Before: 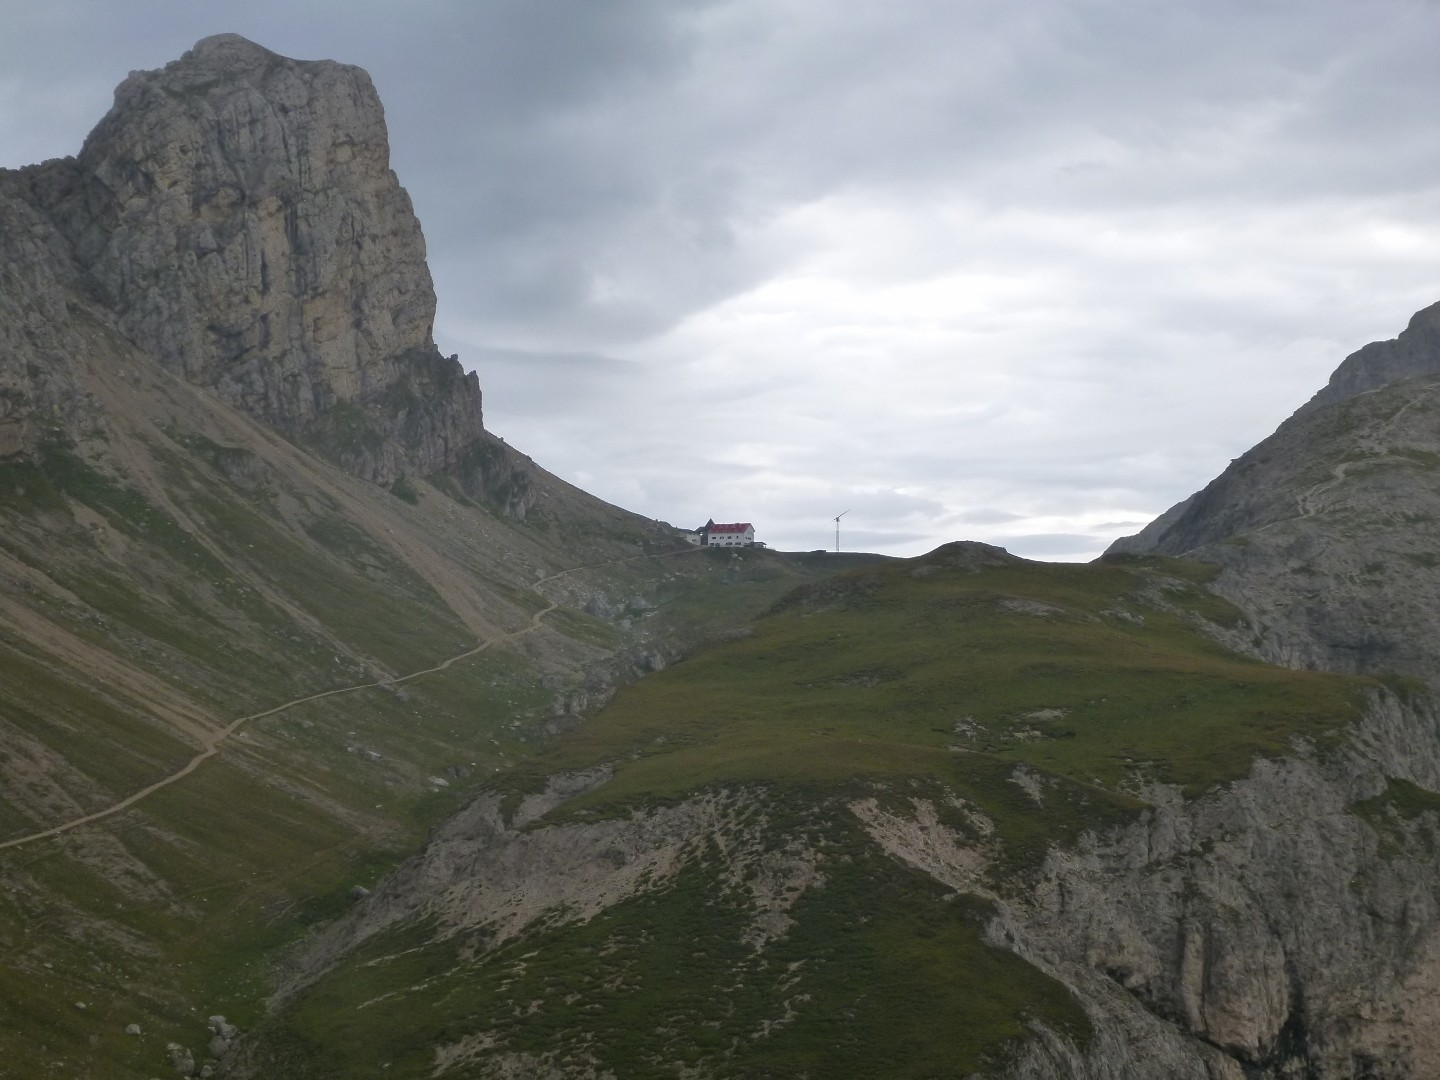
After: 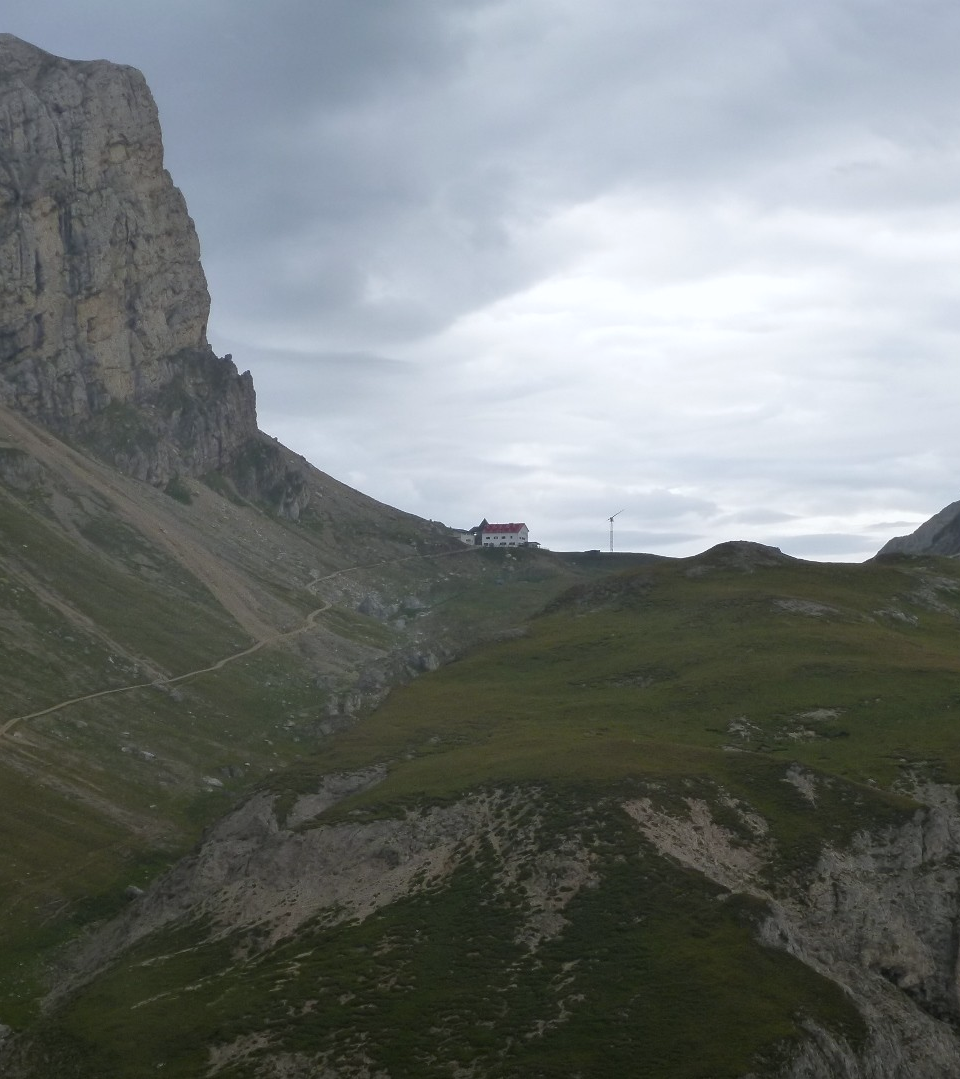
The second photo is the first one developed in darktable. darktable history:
crop and rotate: left 15.754%, right 17.579%
graduated density: rotation -180°, offset 24.95
white balance: red 0.986, blue 1.01
